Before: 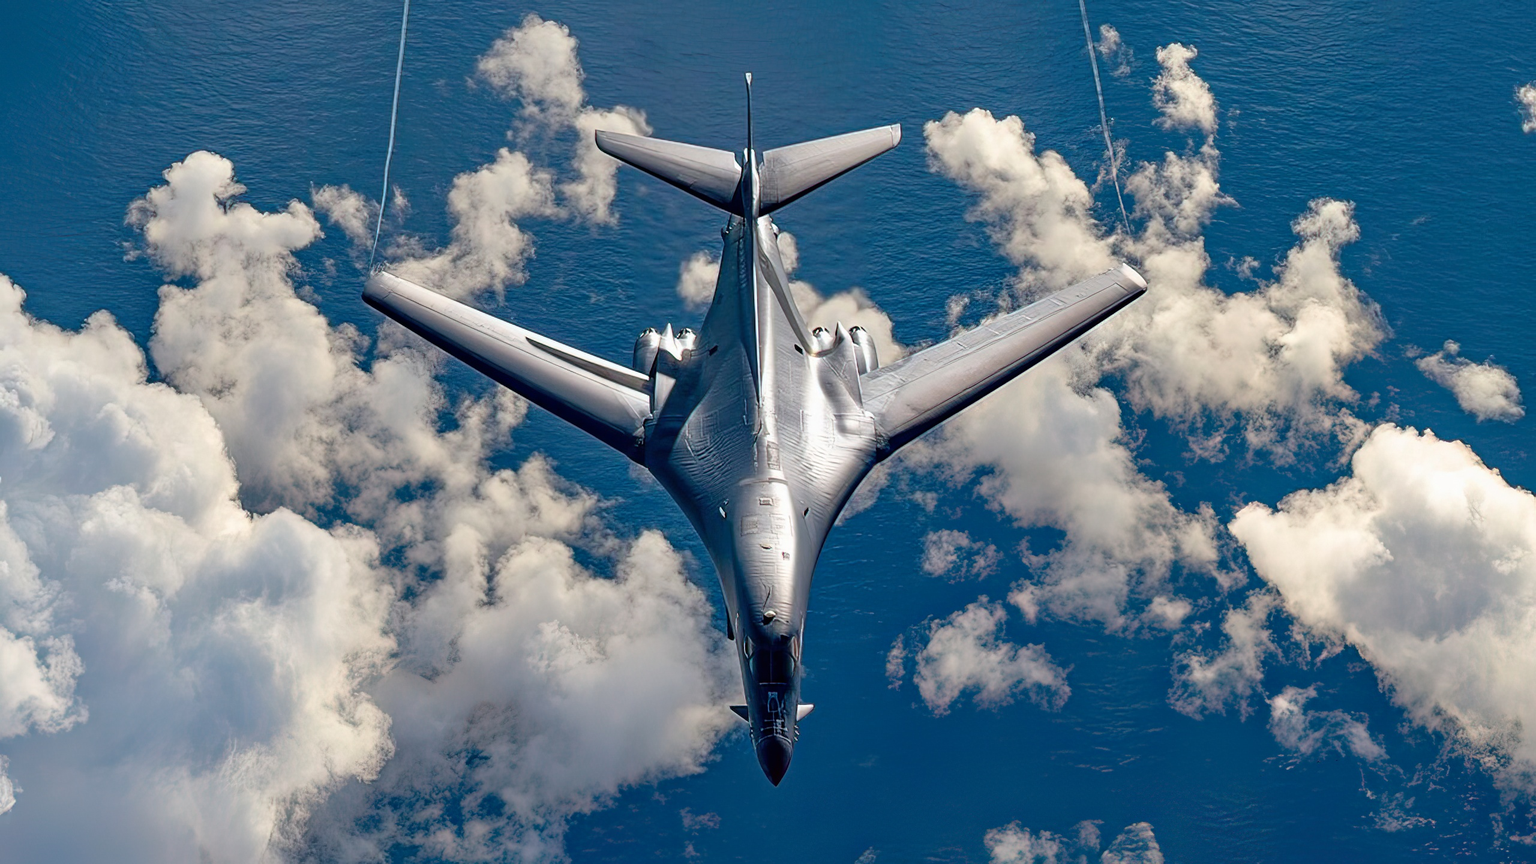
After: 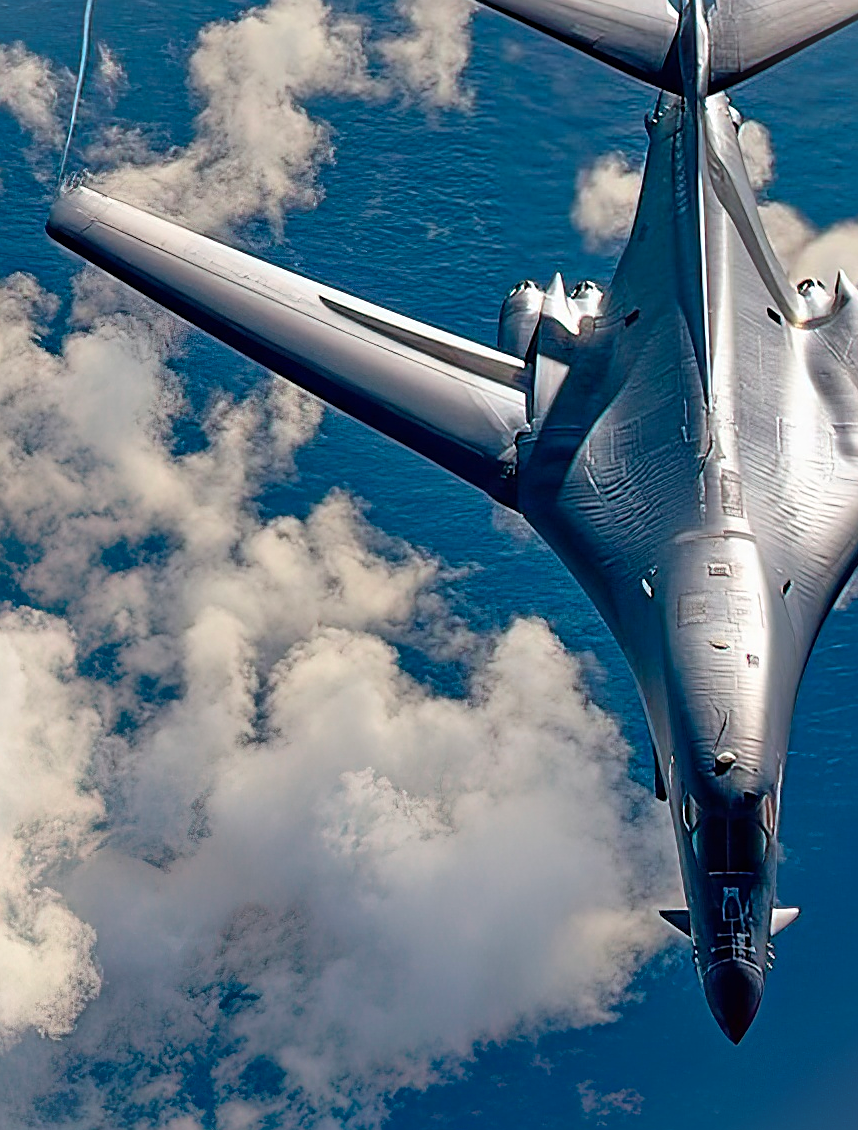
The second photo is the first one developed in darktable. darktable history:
crop and rotate: left 21.77%, top 18.528%, right 44.676%, bottom 2.997%
sharpen: on, module defaults
vignetting: fall-off start 100%, brightness 0.05, saturation 0
